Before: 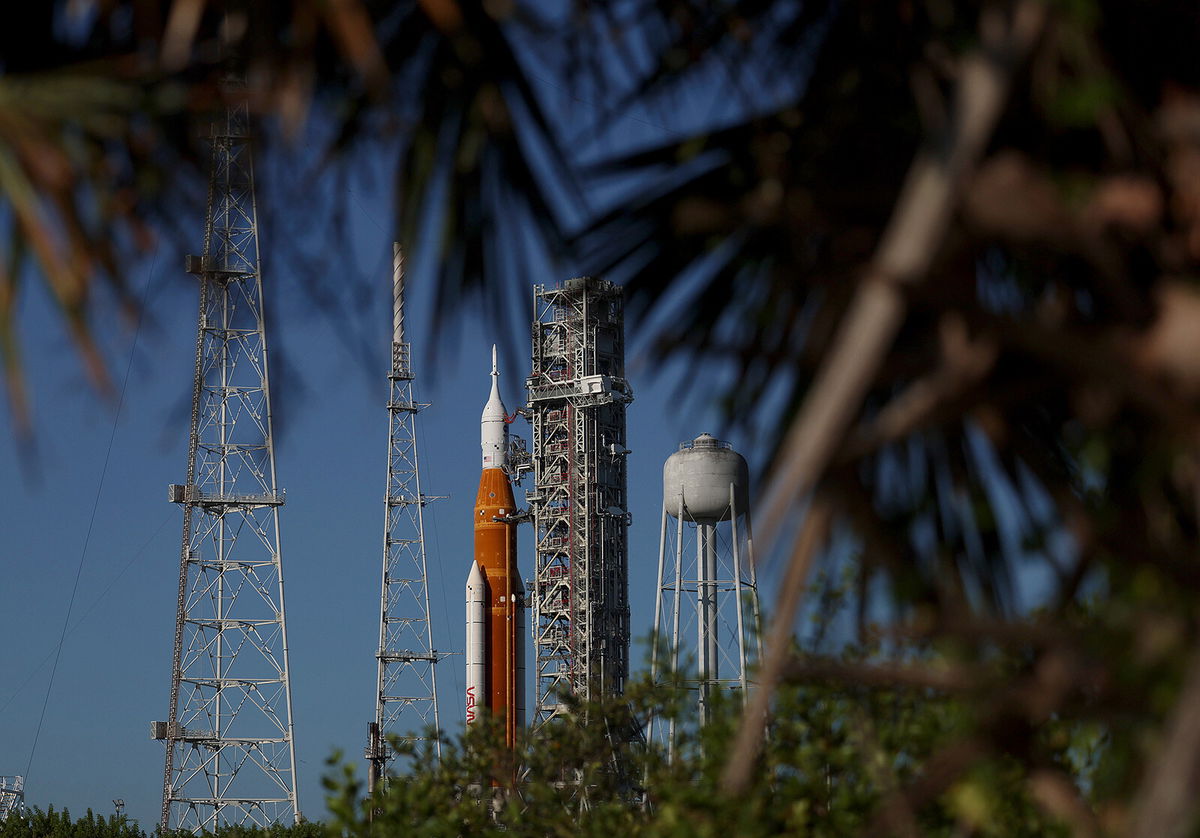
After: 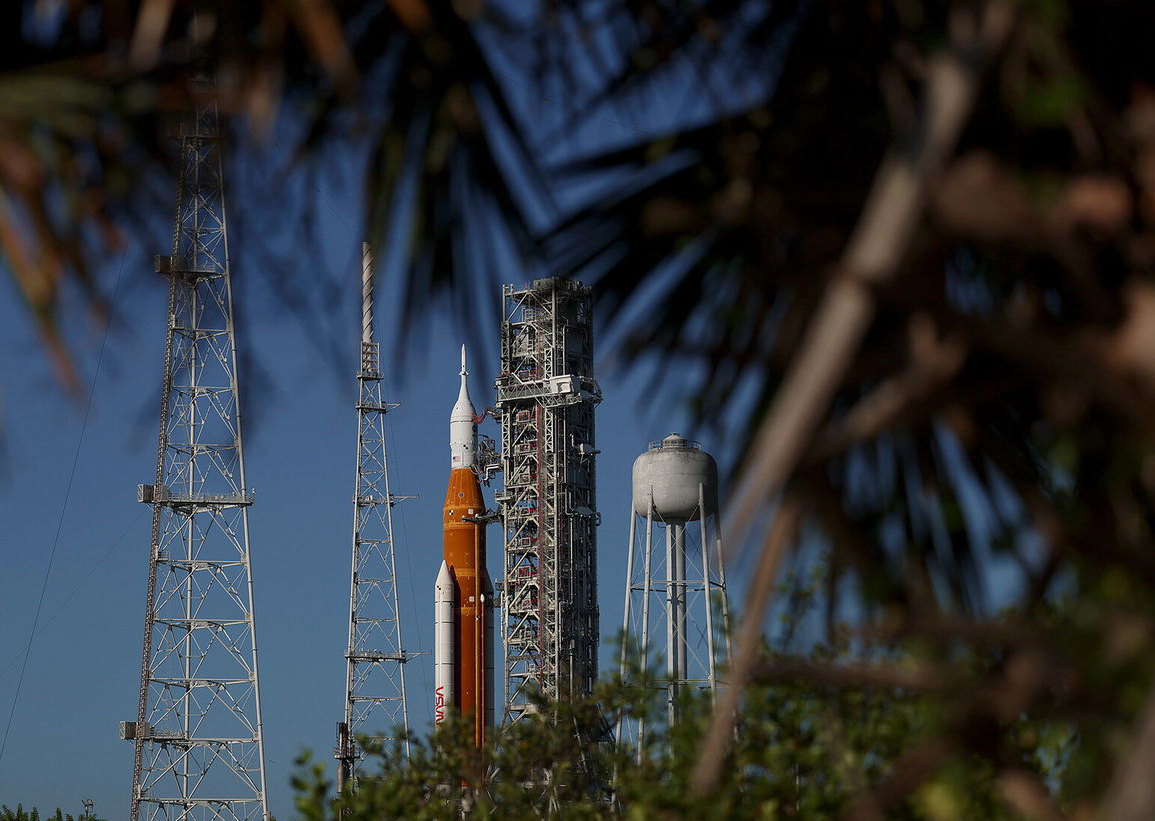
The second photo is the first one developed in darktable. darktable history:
crop and rotate: left 2.652%, right 1.03%, bottom 1.96%
